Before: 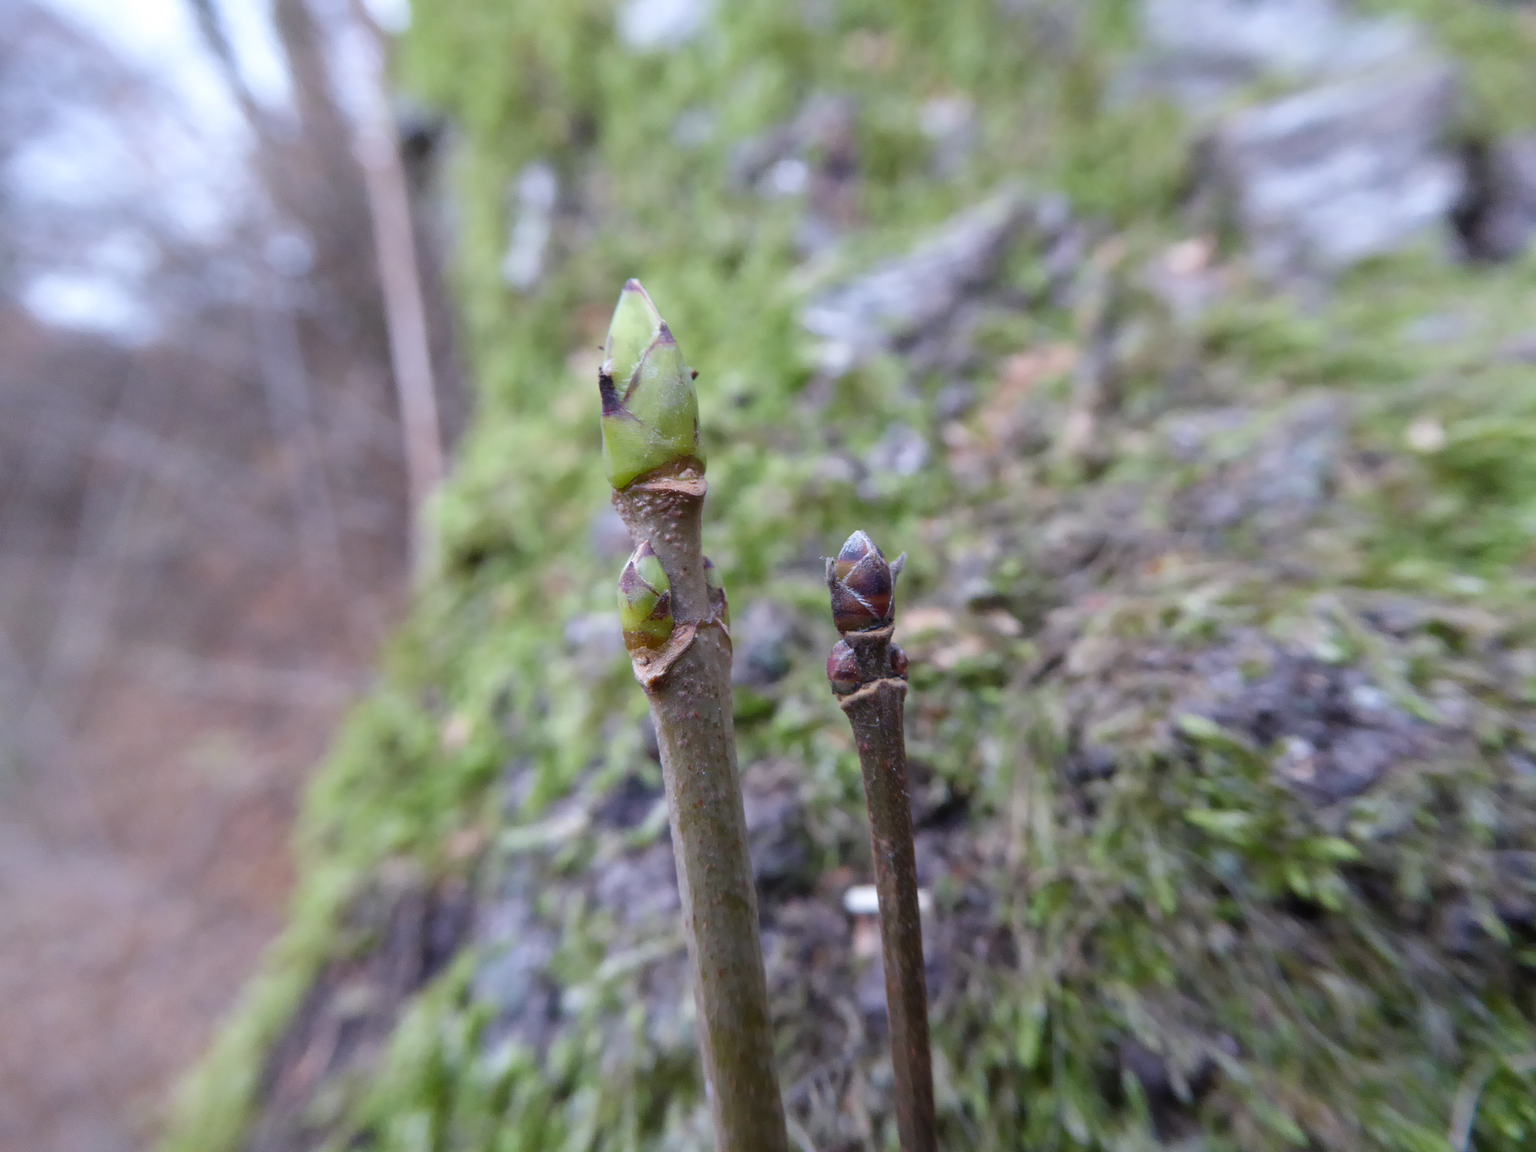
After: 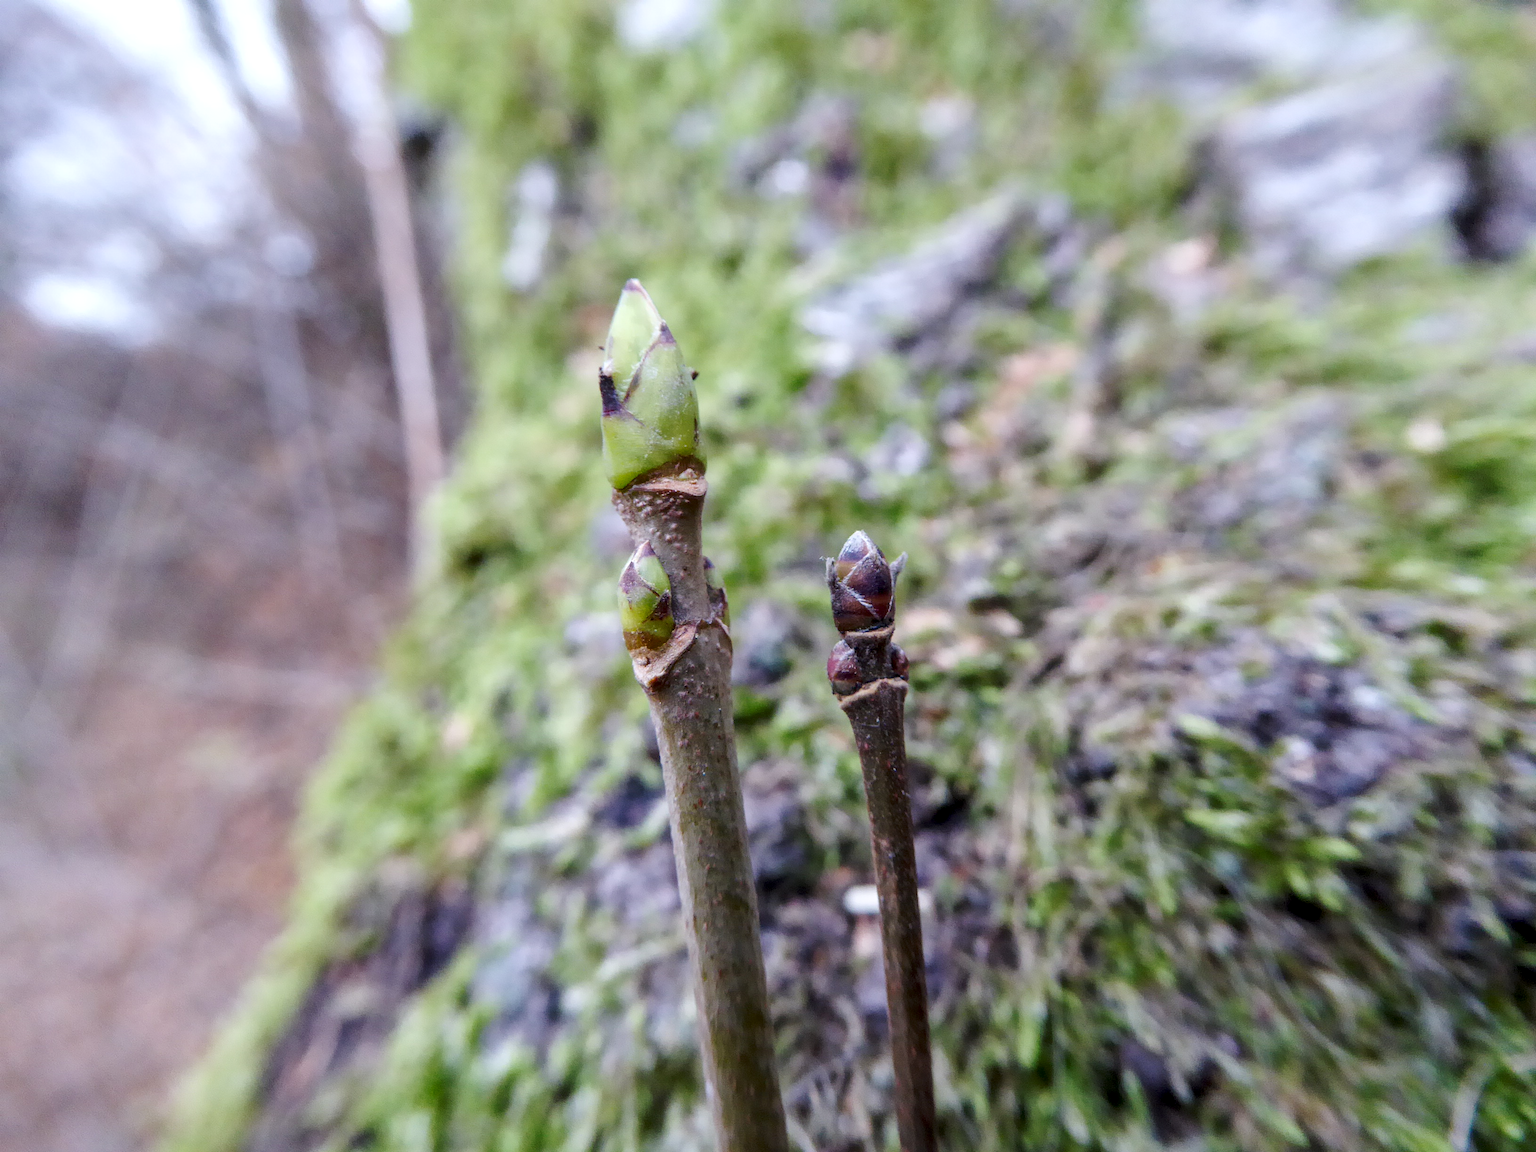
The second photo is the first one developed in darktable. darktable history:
tone curve: curves: ch0 [(0, 0) (0.068, 0.031) (0.175, 0.132) (0.337, 0.304) (0.498, 0.511) (0.748, 0.762) (0.993, 0.954)]; ch1 [(0, 0) (0.294, 0.184) (0.359, 0.34) (0.362, 0.35) (0.43, 0.41) (0.469, 0.453) (0.495, 0.489) (0.54, 0.563) (0.612, 0.641) (1, 1)]; ch2 [(0, 0) (0.431, 0.419) (0.495, 0.502) (0.524, 0.534) (0.557, 0.56) (0.634, 0.654) (0.728, 0.722) (1, 1)], preserve colors none
local contrast: detail 130%
exposure: exposure 0.21 EV, compensate highlight preservation false
